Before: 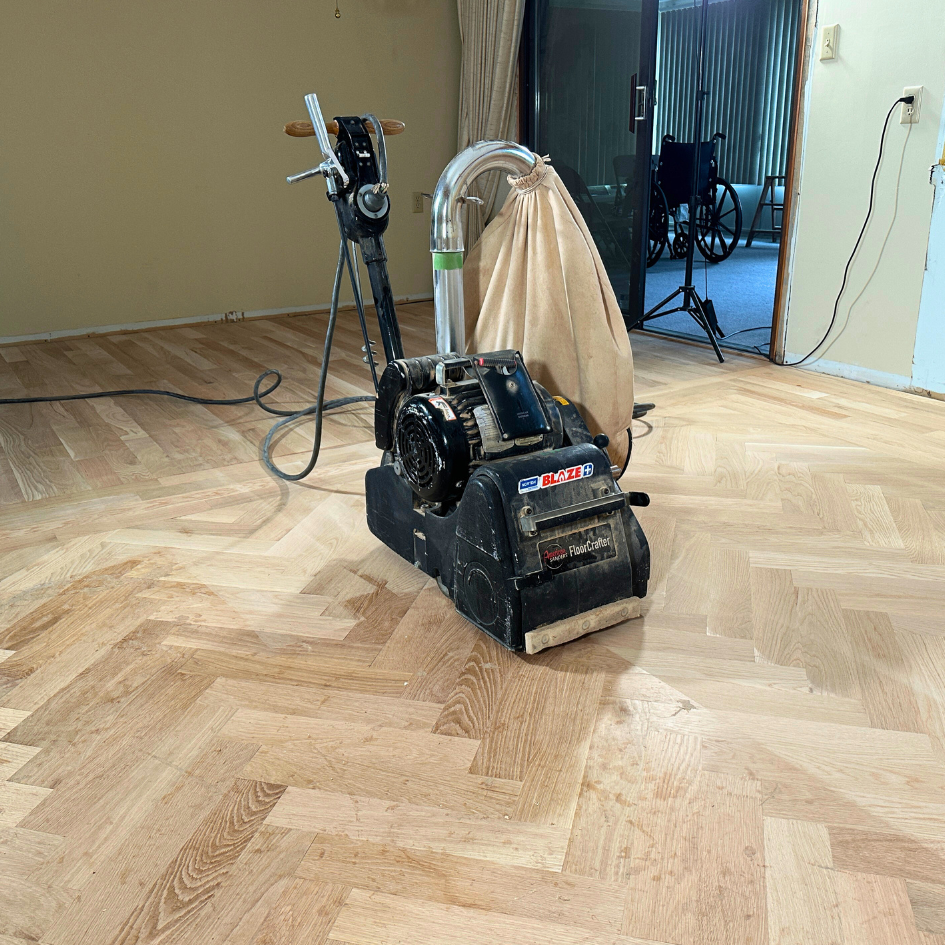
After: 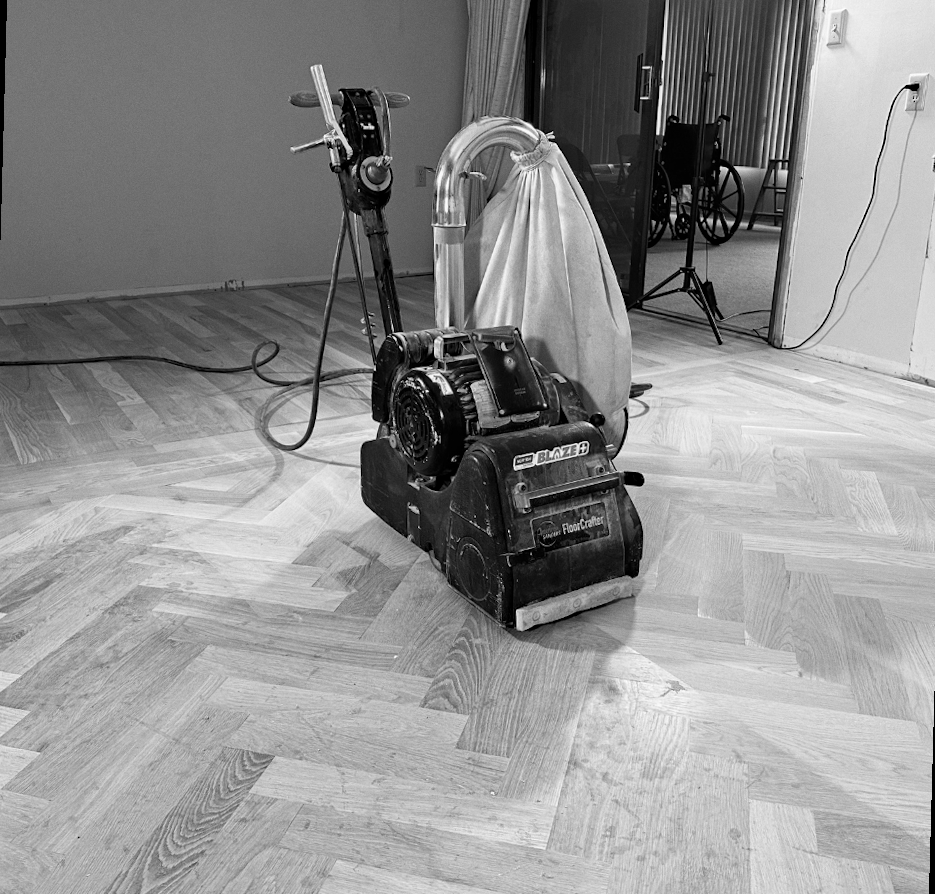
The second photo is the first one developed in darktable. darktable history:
haze removal: compatibility mode true, adaptive false
grain: coarseness 0.09 ISO, strength 10%
rotate and perspective: rotation 1.57°, crop left 0.018, crop right 0.982, crop top 0.039, crop bottom 0.961
monochrome: a 16.06, b 15.48, size 1
